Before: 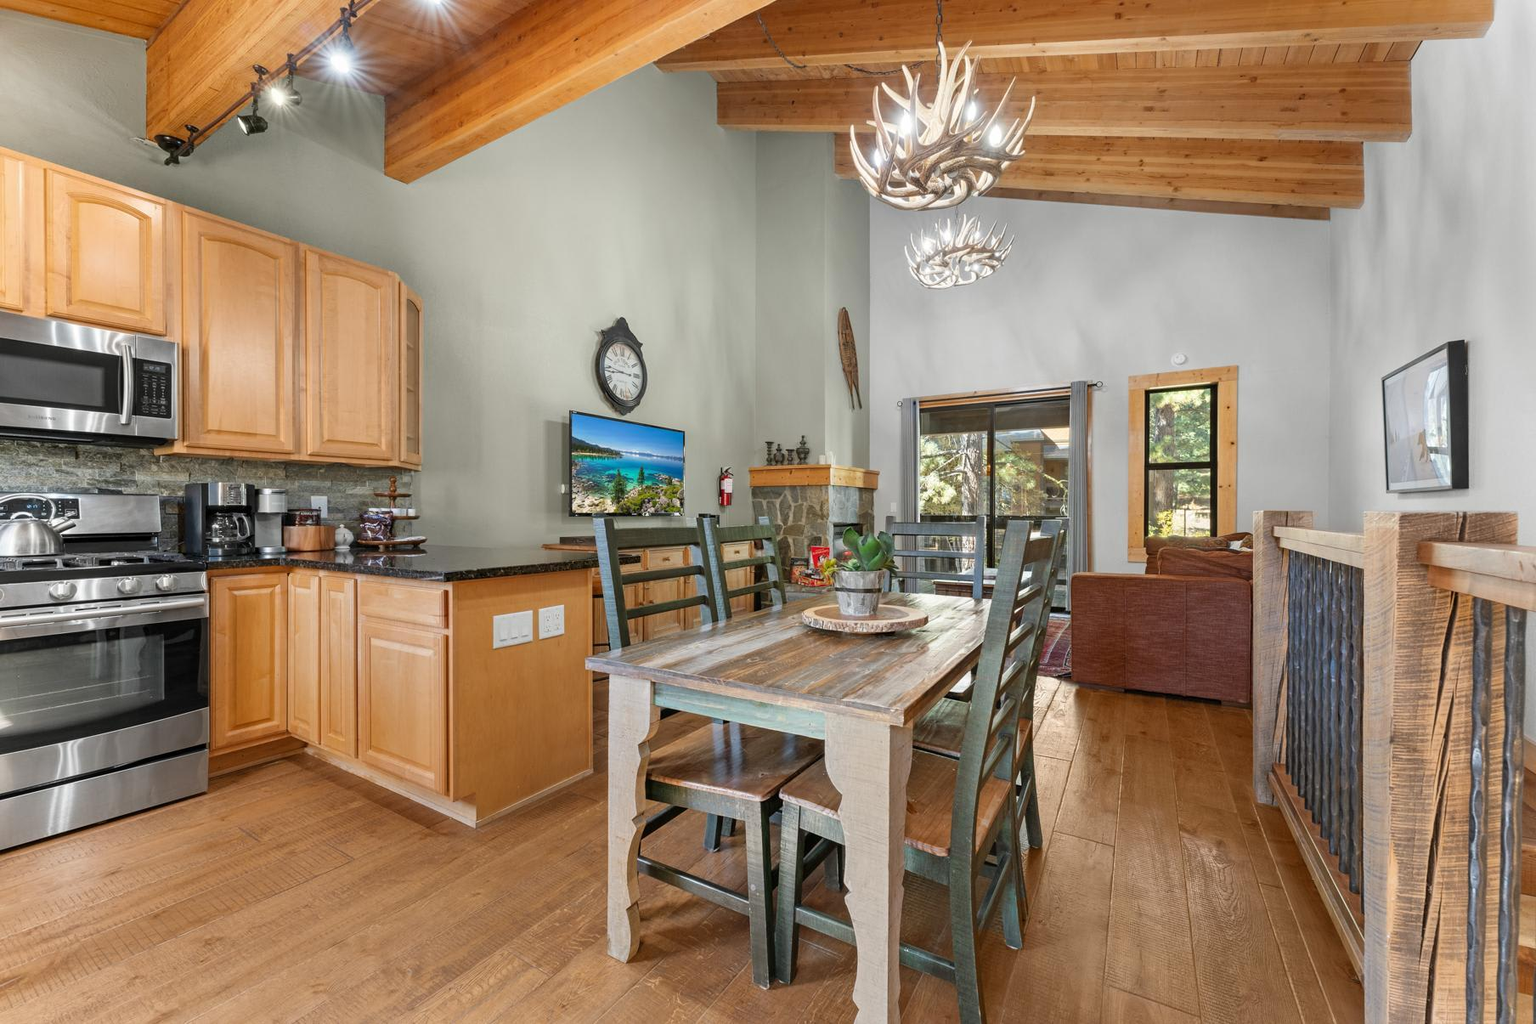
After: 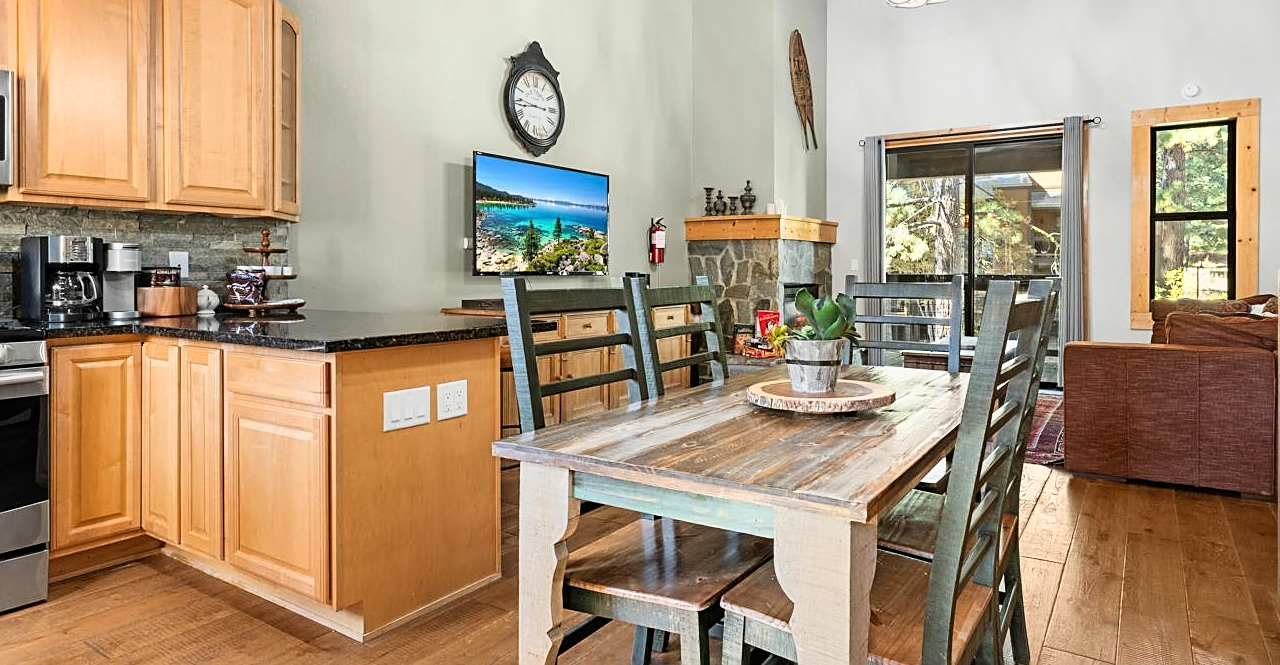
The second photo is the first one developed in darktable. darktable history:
tone curve: curves: ch0 [(0, 0) (0.051, 0.03) (0.096, 0.071) (0.241, 0.247) (0.455, 0.525) (0.594, 0.697) (0.741, 0.845) (0.871, 0.933) (1, 0.984)]; ch1 [(0, 0) (0.1, 0.038) (0.318, 0.243) (0.399, 0.351) (0.478, 0.469) (0.499, 0.499) (0.534, 0.549) (0.565, 0.594) (0.601, 0.634) (0.666, 0.7) (1, 1)]; ch2 [(0, 0) (0.453, 0.45) (0.479, 0.483) (0.504, 0.499) (0.52, 0.519) (0.541, 0.559) (0.592, 0.612) (0.824, 0.815) (1, 1)]
crop: left 10.928%, top 27.591%, right 18.266%, bottom 17.173%
sharpen: on, module defaults
